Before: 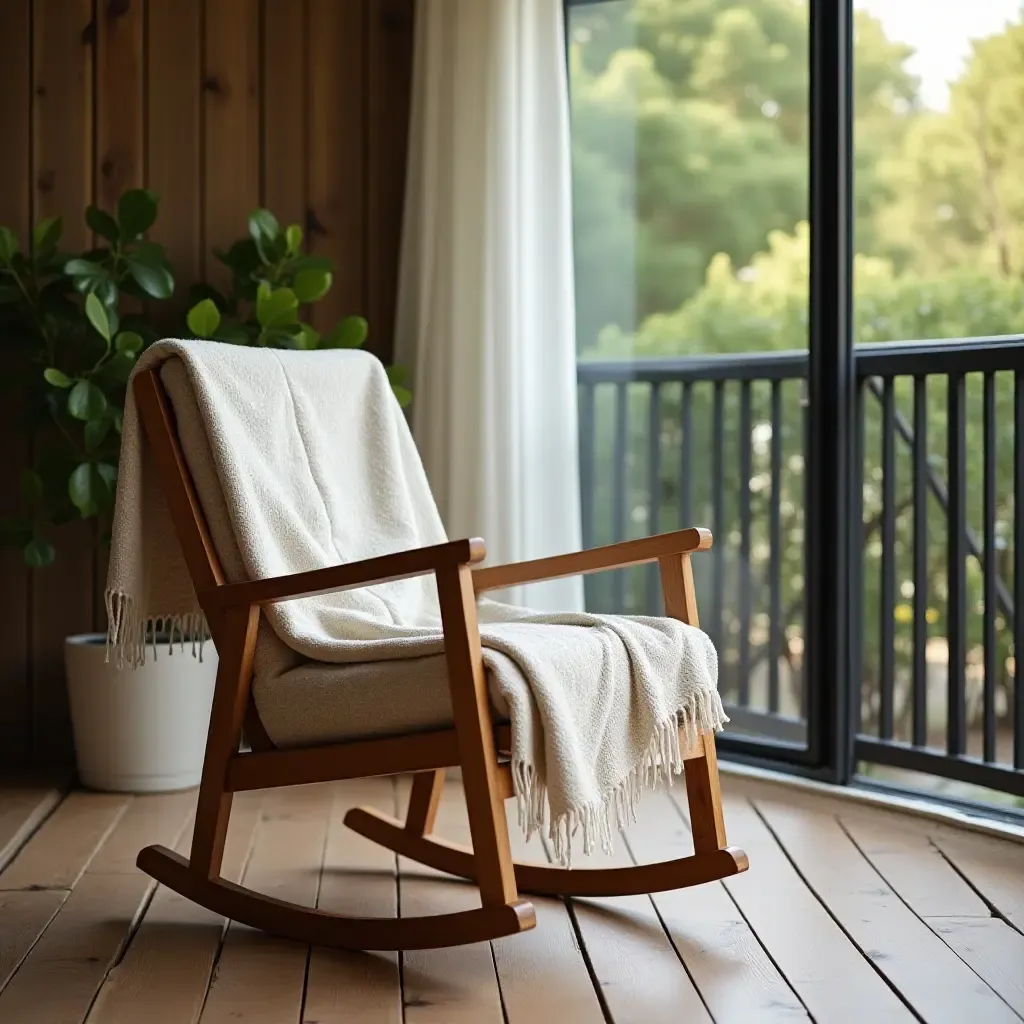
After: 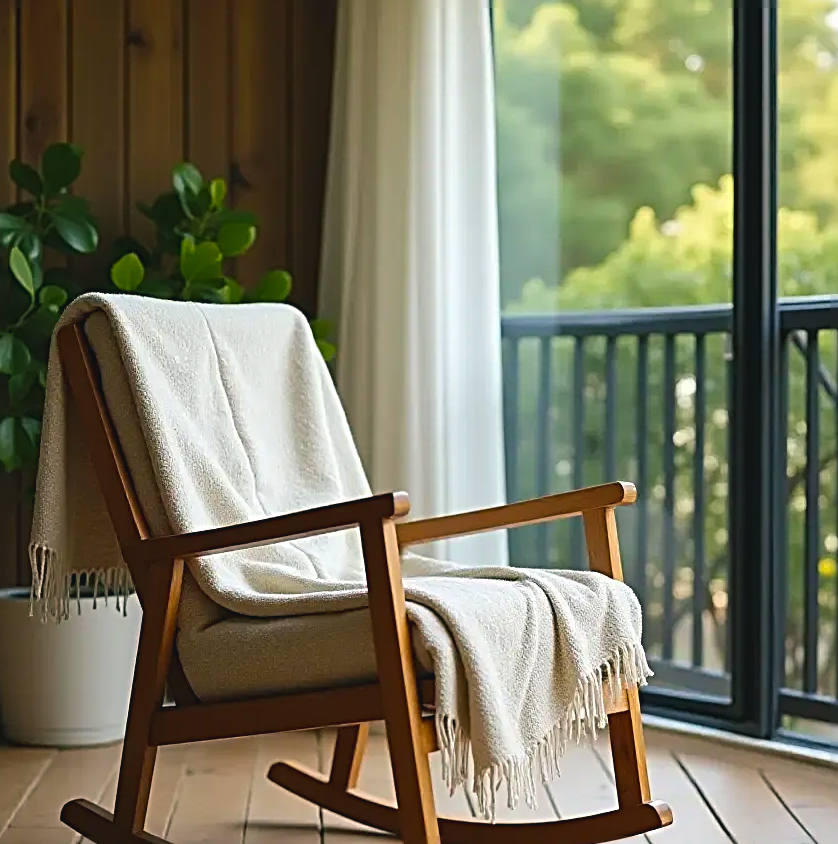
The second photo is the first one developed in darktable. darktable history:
color balance rgb: shadows lift › chroma 2.715%, shadows lift › hue 192.48°, global offset › luminance 0.47%, perceptual saturation grading › global saturation 18.213%, global vibrance 24.862%
crop and rotate: left 7.495%, top 4.534%, right 10.604%, bottom 13.01%
sharpen: radius 2.823, amount 0.728
